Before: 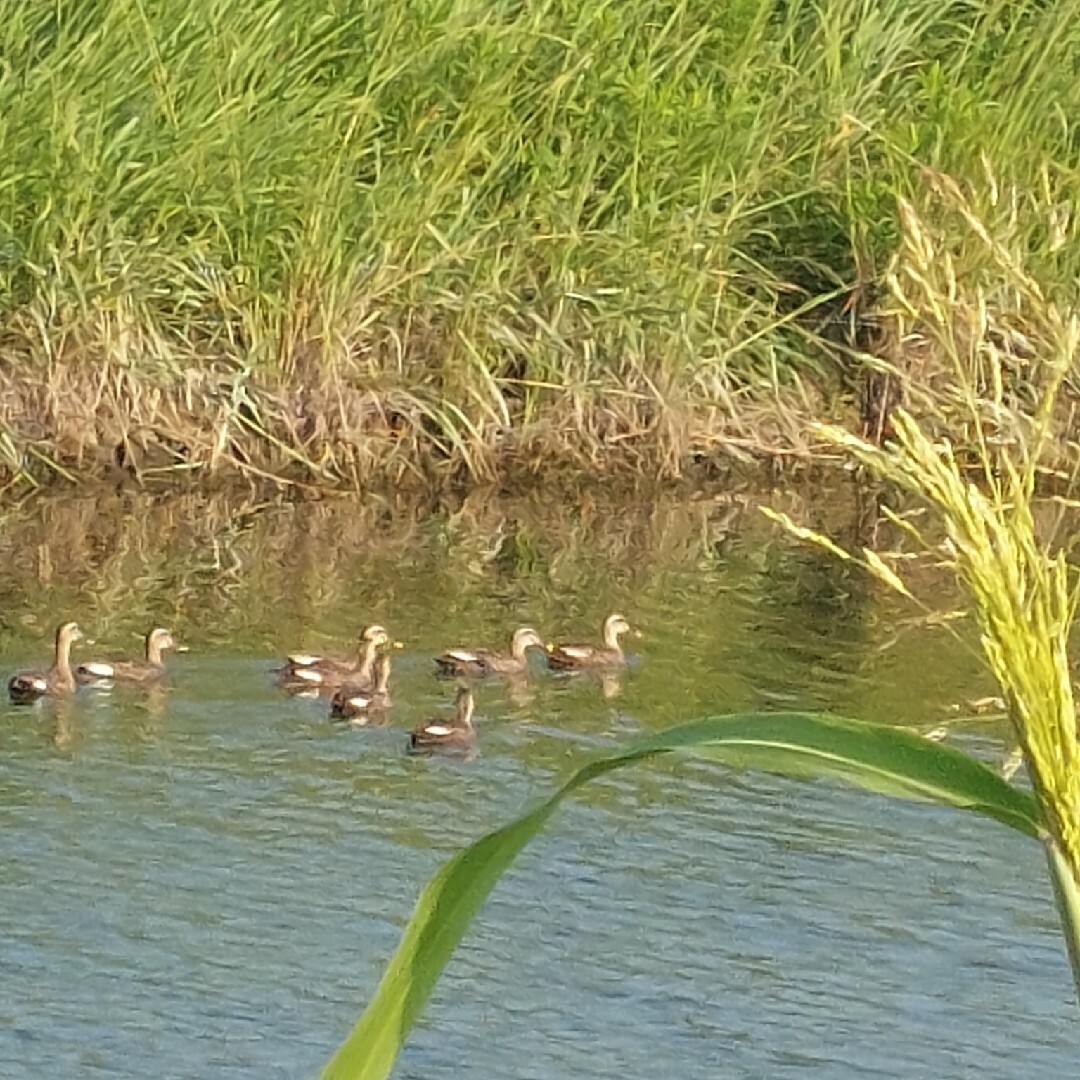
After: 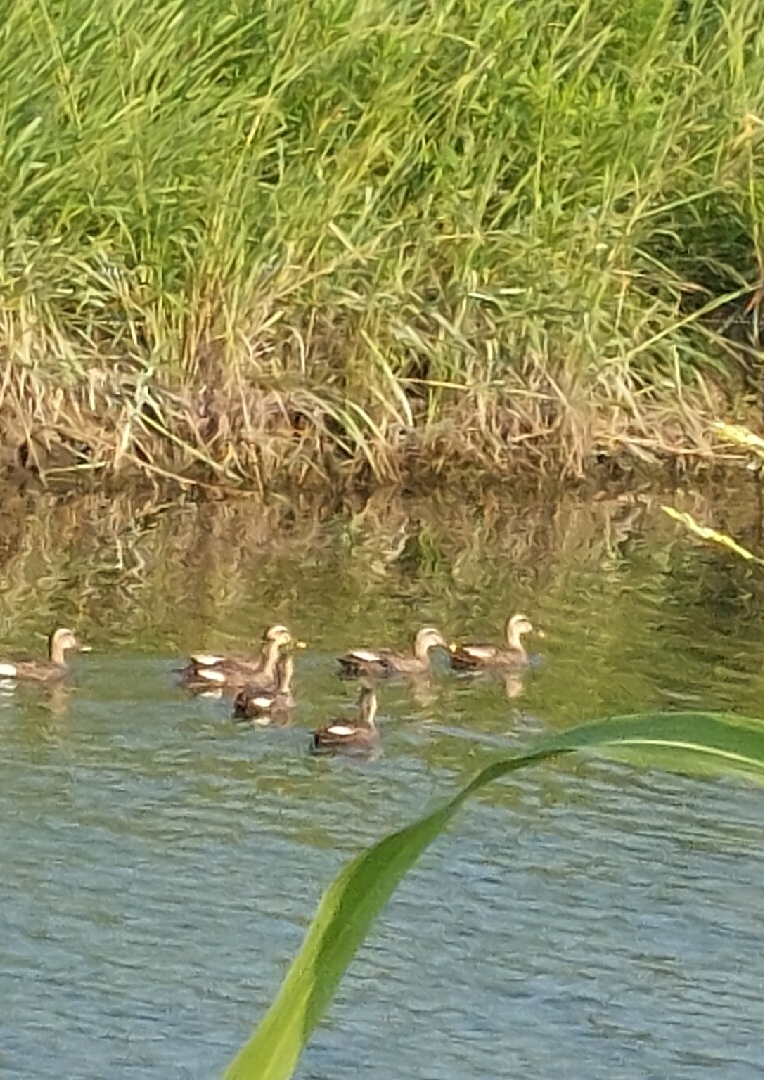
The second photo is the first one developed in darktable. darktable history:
crop and rotate: left 9.061%, right 20.142%
local contrast: mode bilateral grid, contrast 20, coarseness 50, detail 120%, midtone range 0.2
